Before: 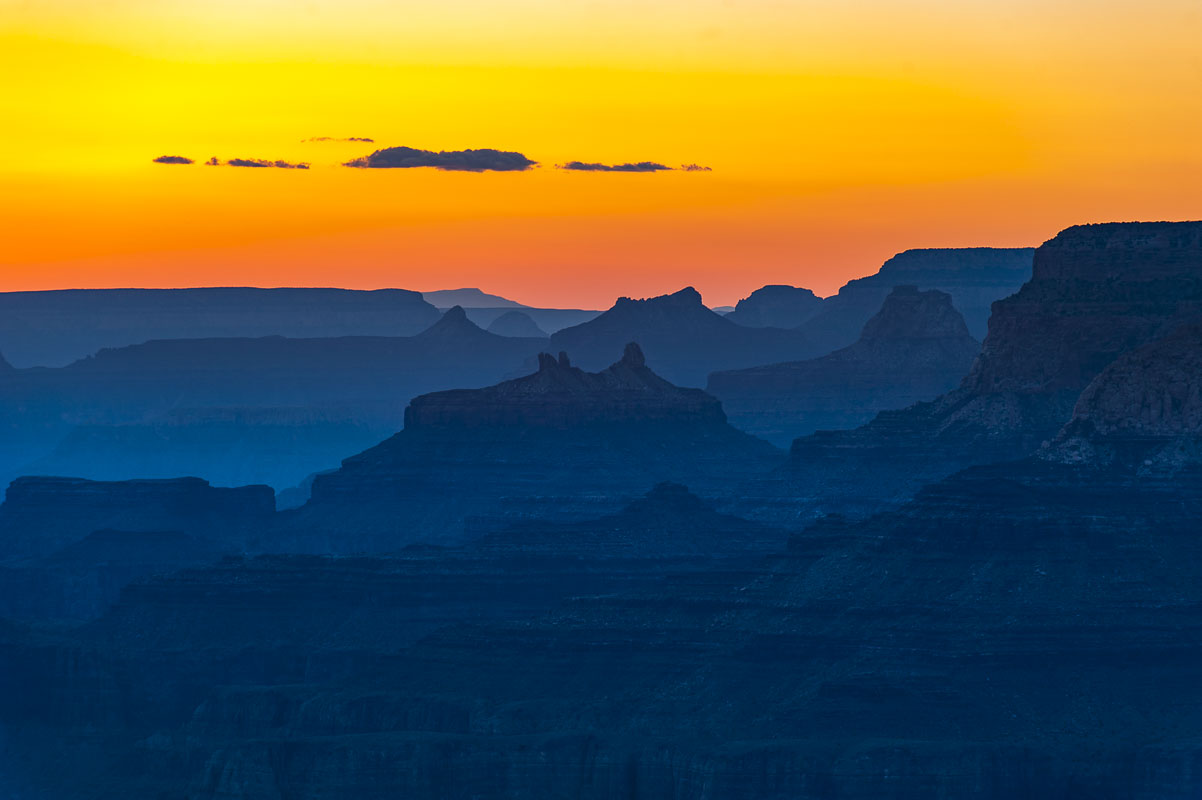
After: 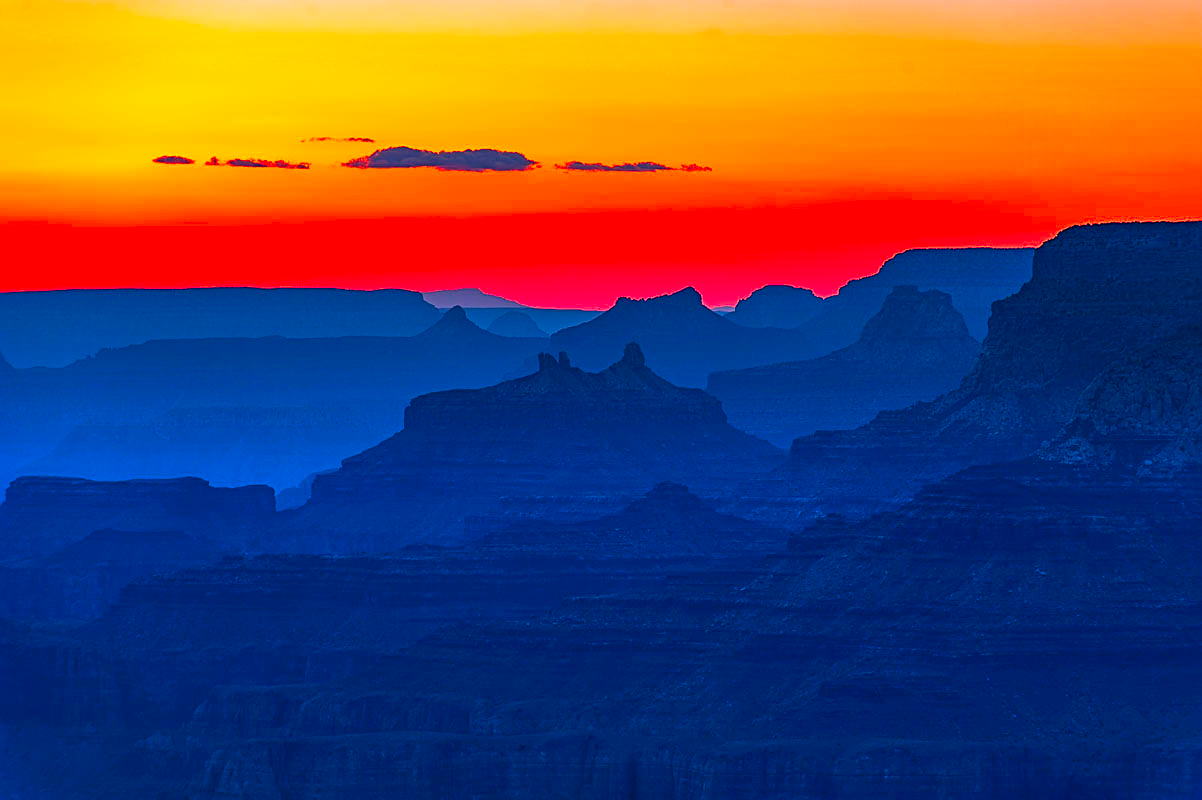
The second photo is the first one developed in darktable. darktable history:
sharpen: on, module defaults
color correction: highlights a* 19.5, highlights b* -11.53, saturation 1.69
